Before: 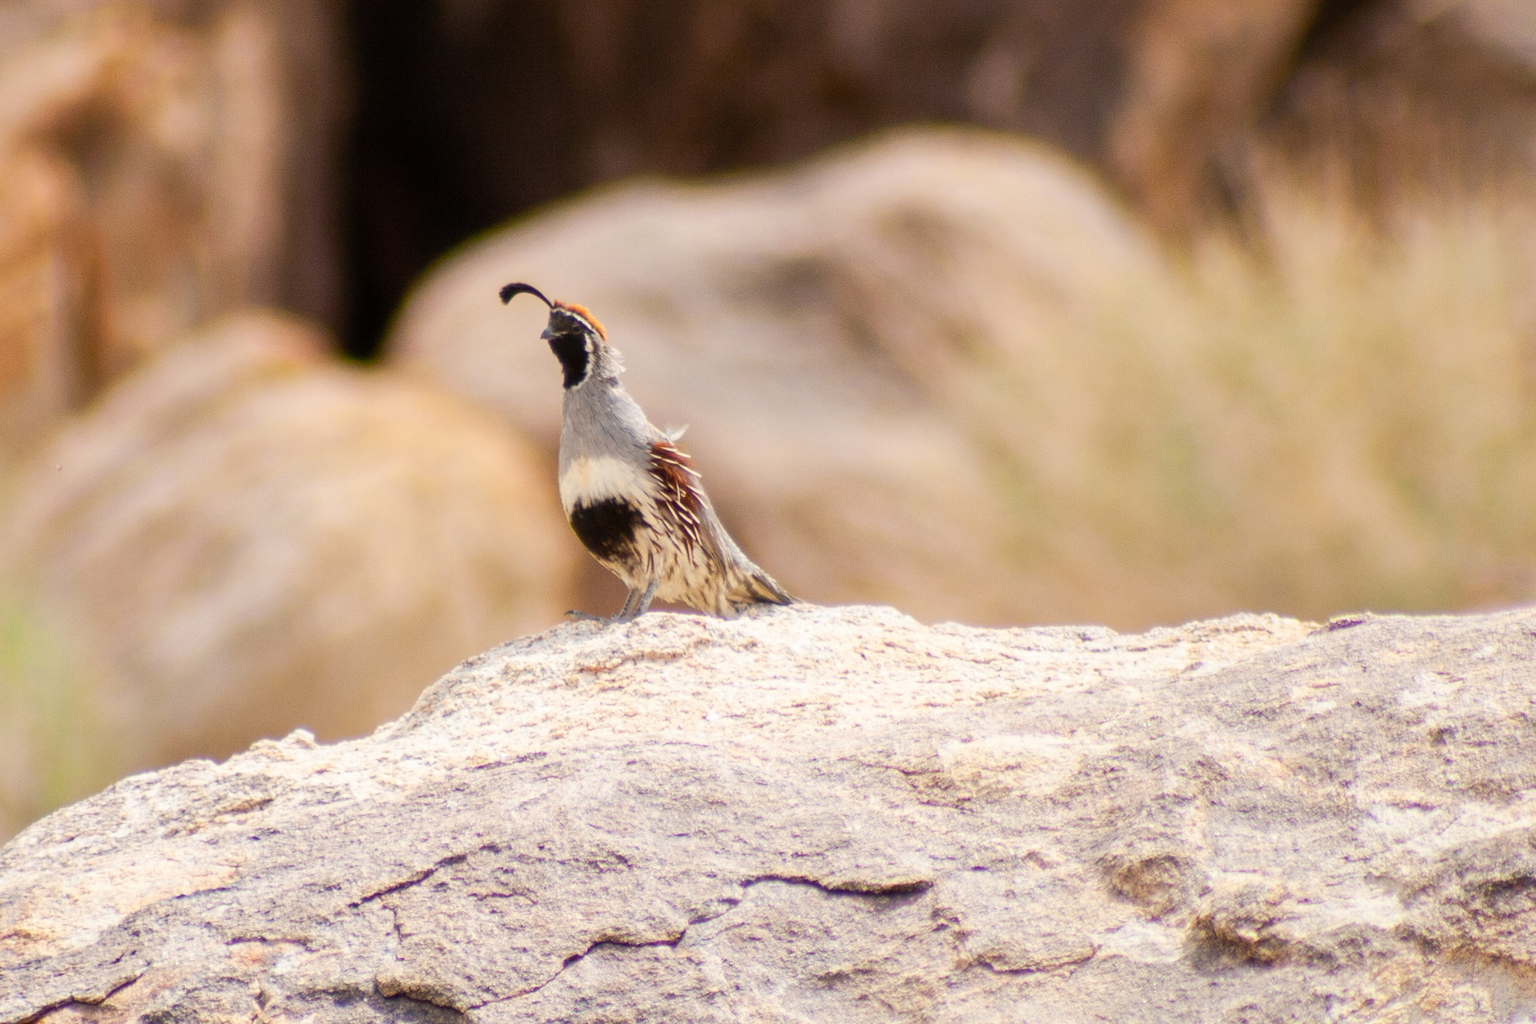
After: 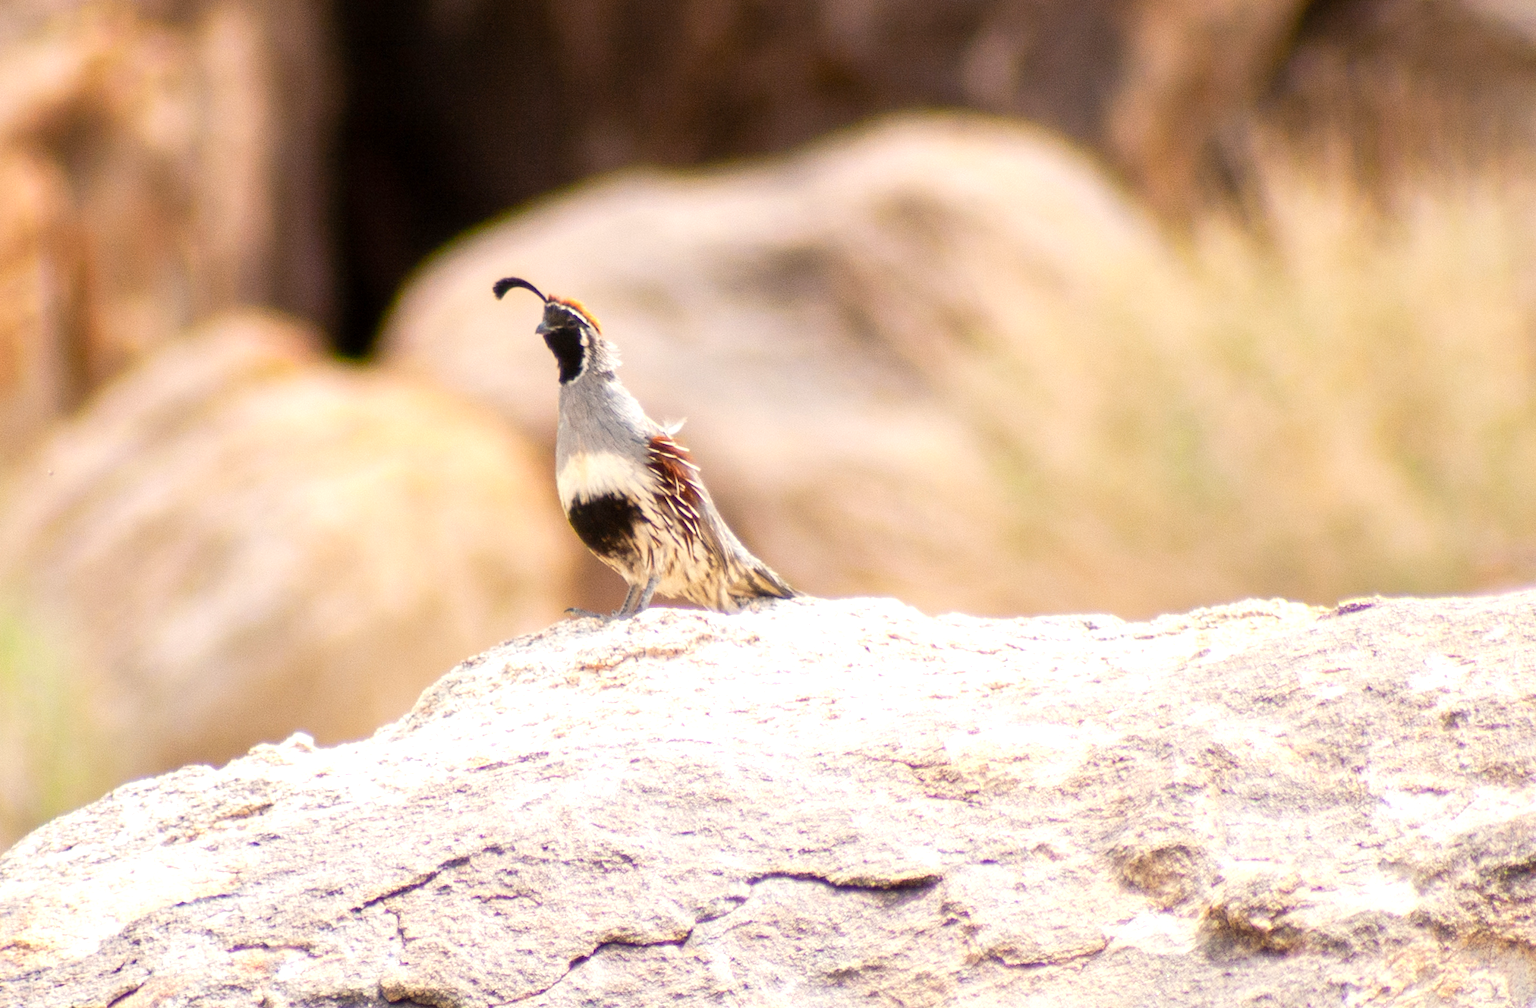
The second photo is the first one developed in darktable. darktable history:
exposure: black level correction 0.001, exposure 0.5 EV, compensate exposure bias true, compensate highlight preservation false
rotate and perspective: rotation -1°, crop left 0.011, crop right 0.989, crop top 0.025, crop bottom 0.975
